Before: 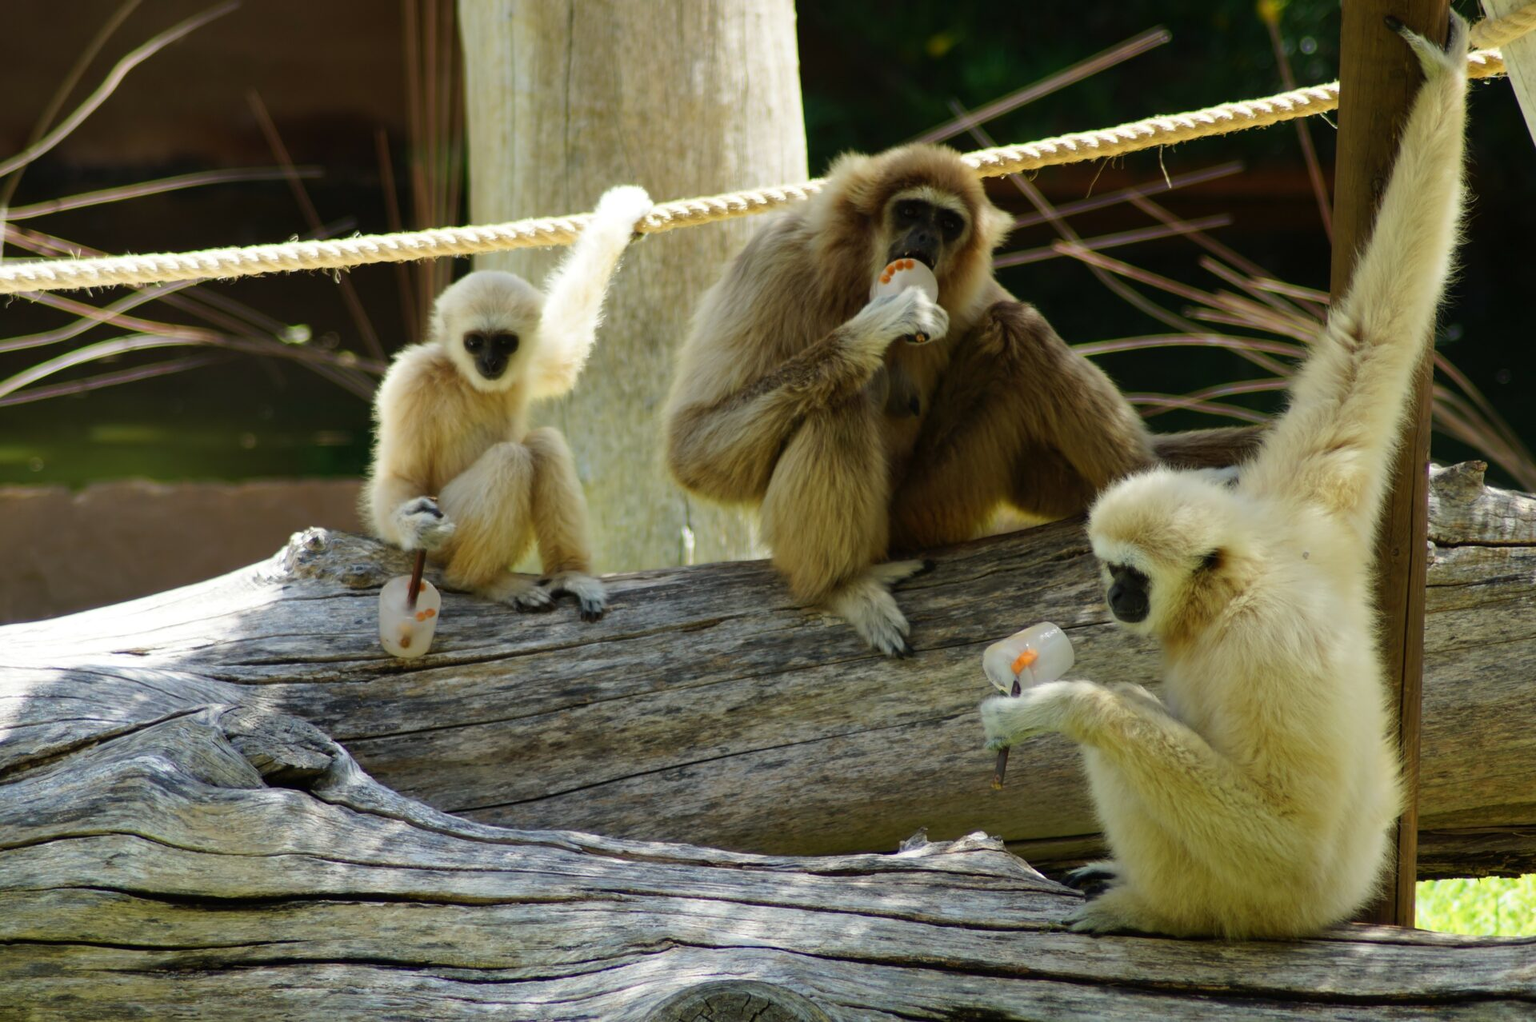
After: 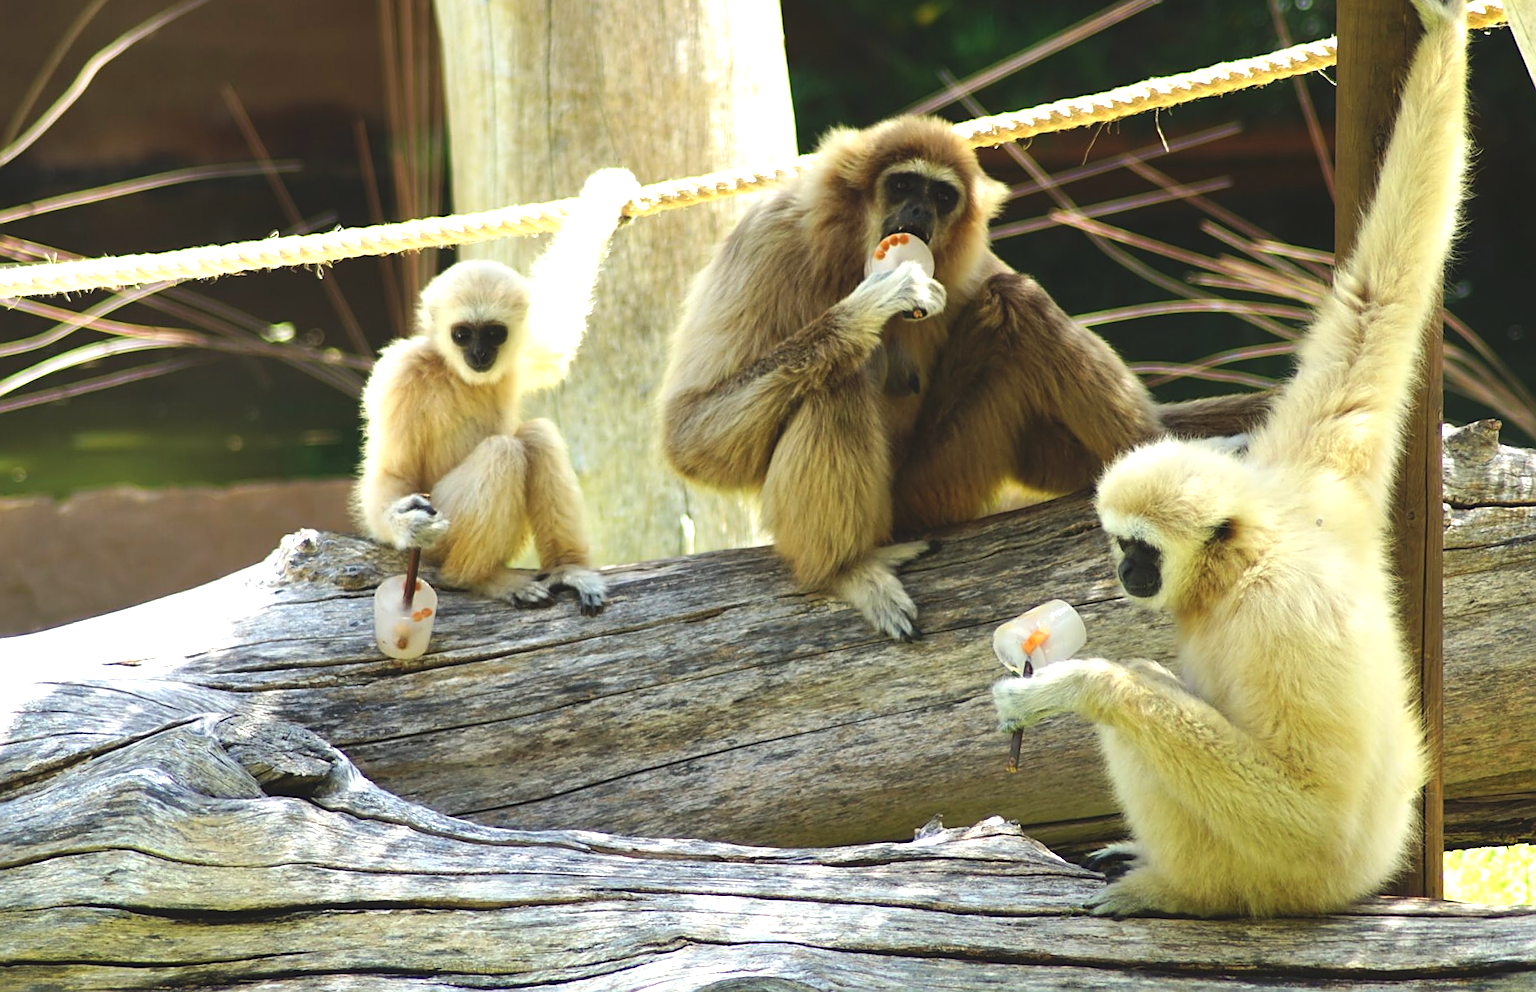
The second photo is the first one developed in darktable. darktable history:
rotate and perspective: rotation -2°, crop left 0.022, crop right 0.978, crop top 0.049, crop bottom 0.951
exposure: black level correction -0.005, exposure 1 EV, compensate highlight preservation false
sharpen: on, module defaults
